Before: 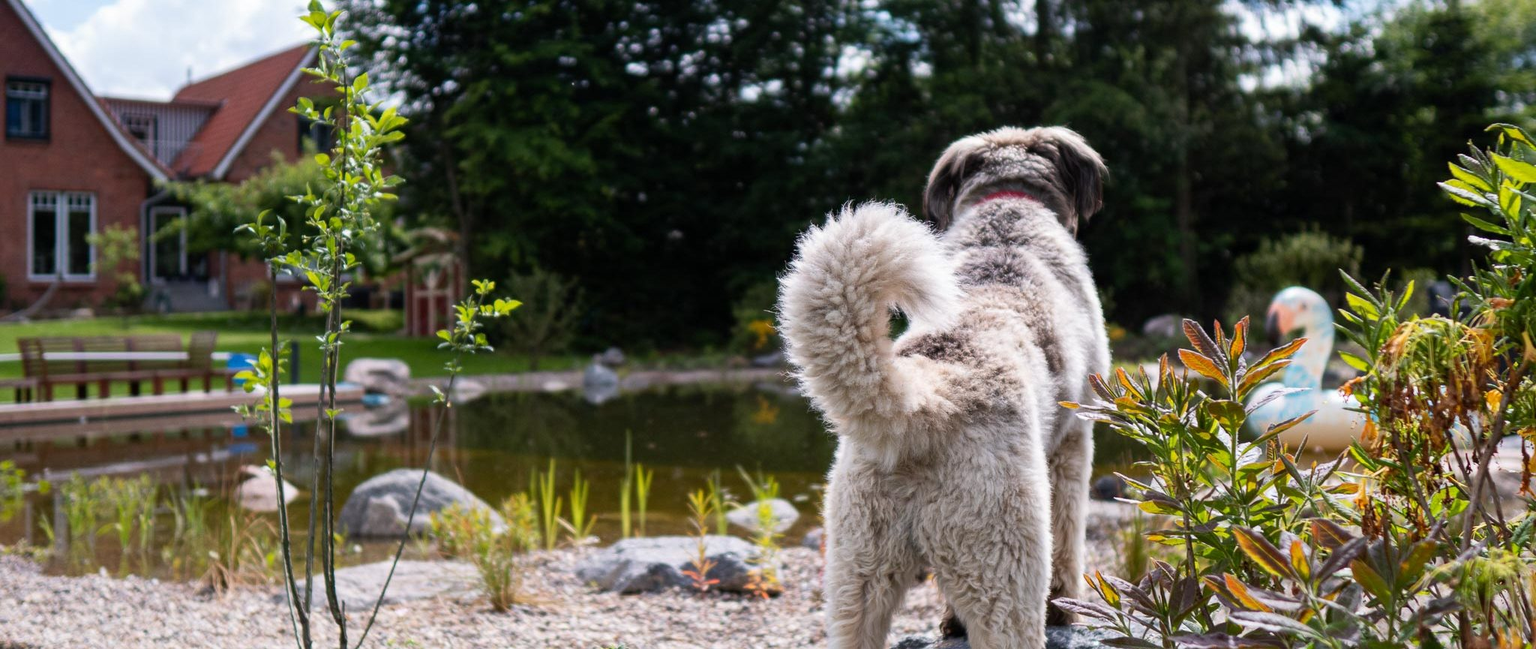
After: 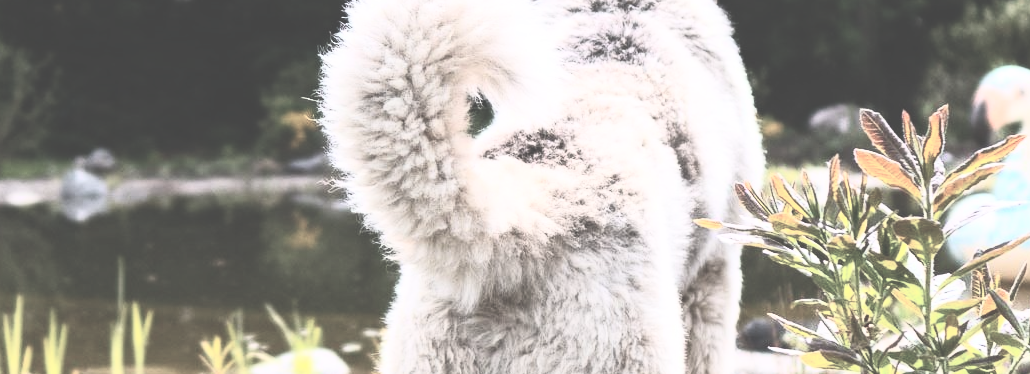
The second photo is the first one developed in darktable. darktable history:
contrast brightness saturation: contrast 0.57, brightness 0.57, saturation -0.34
exposure: black level correction -0.041, exposure 0.064 EV, compensate highlight preservation false
crop: left 35.03%, top 36.625%, right 14.663%, bottom 20.057%
